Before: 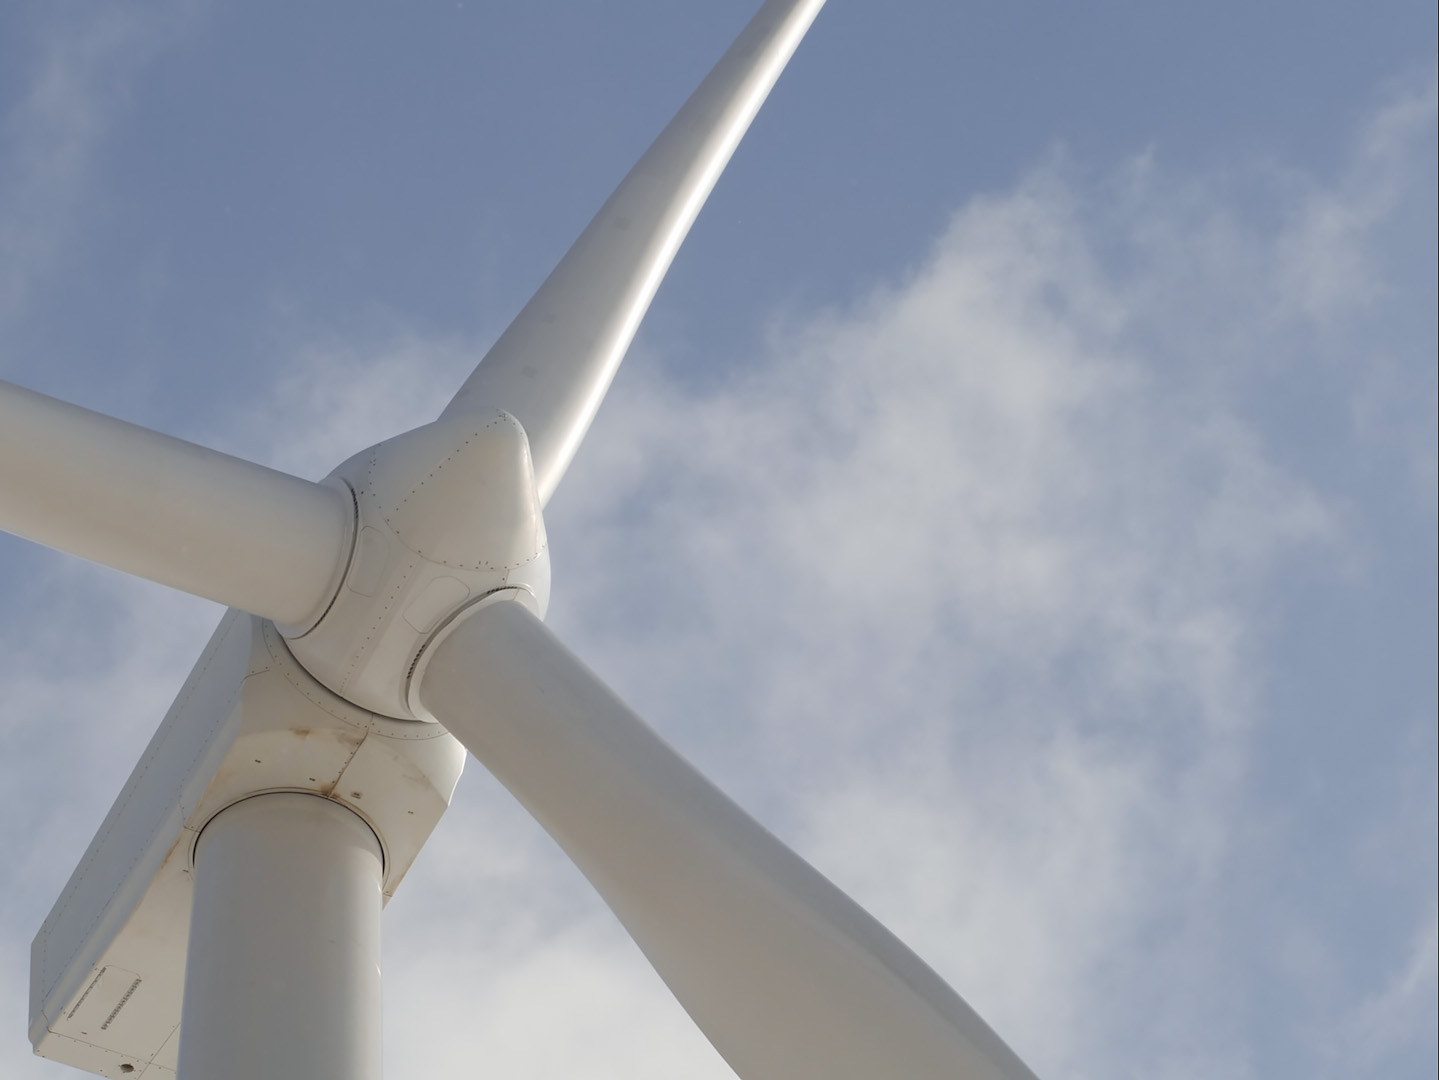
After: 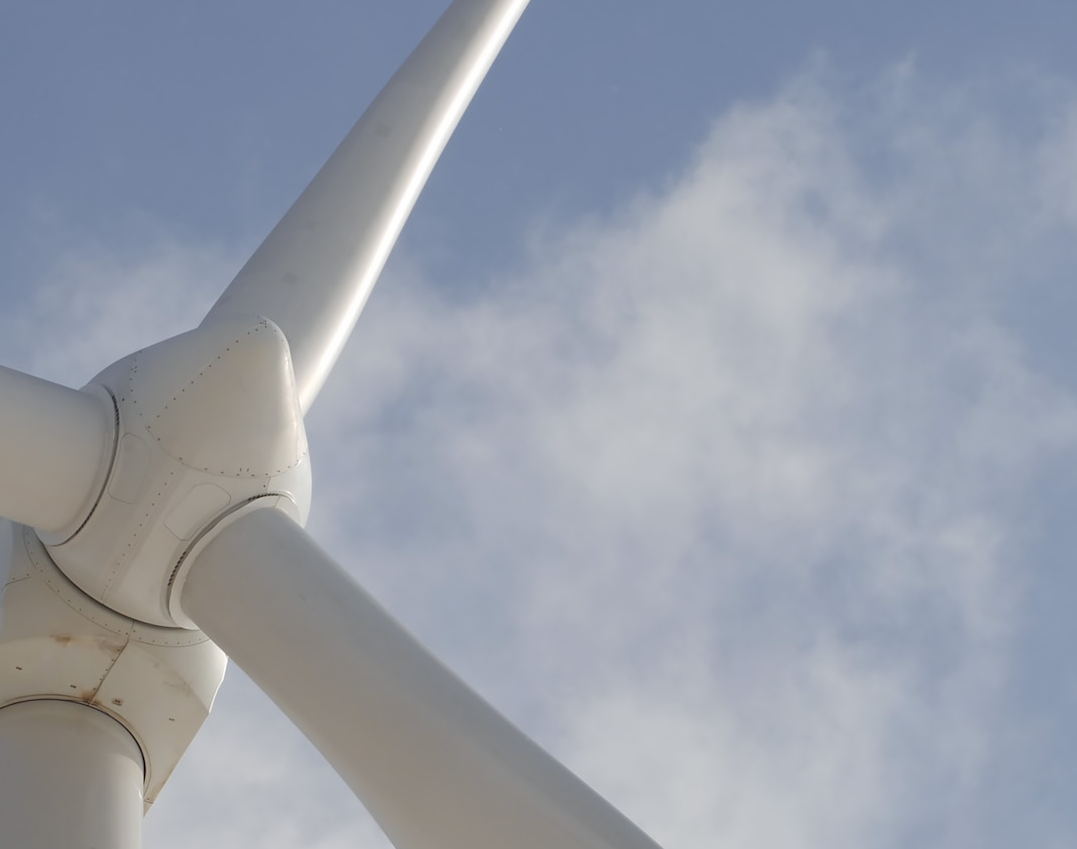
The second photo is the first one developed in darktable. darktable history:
crop: left 16.628%, top 8.697%, right 8.5%, bottom 12.618%
